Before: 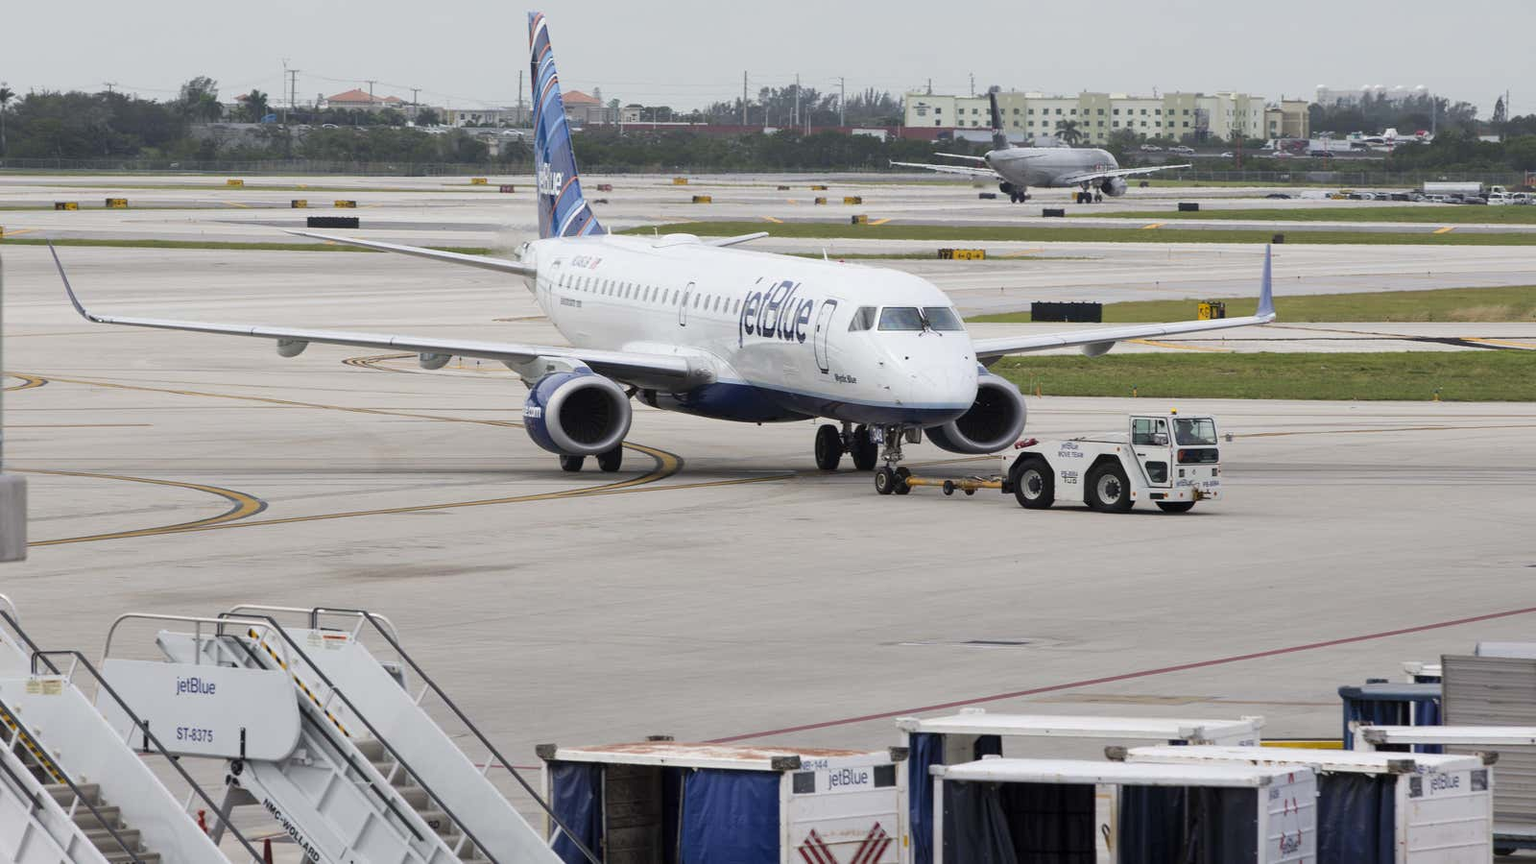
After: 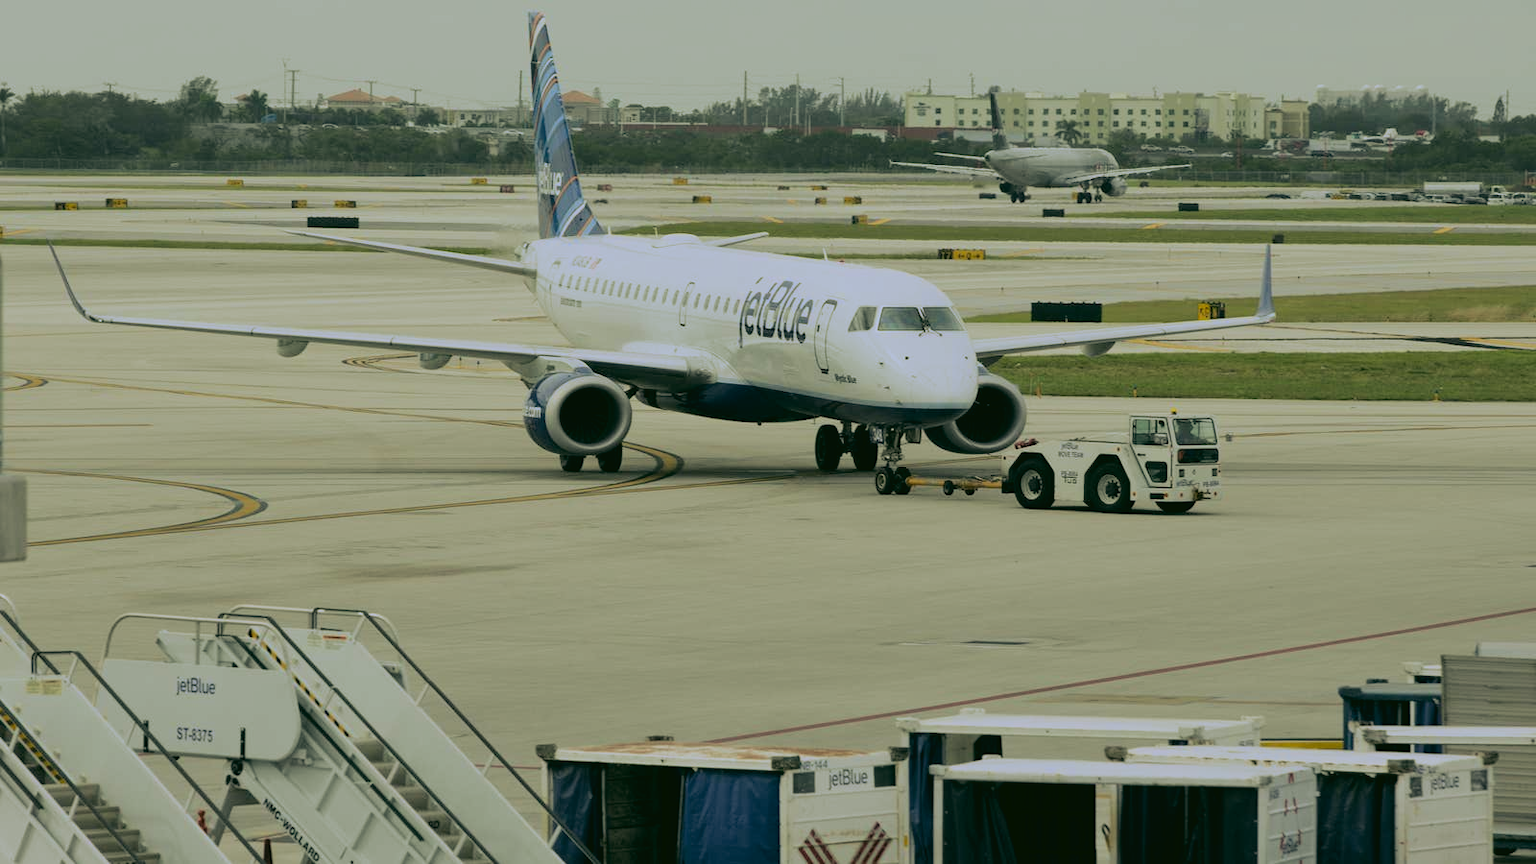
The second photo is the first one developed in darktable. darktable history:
filmic rgb: black relative exposure -7.65 EV, white relative exposure 4.56 EV, hardness 3.61, color science v6 (2022)
rgb curve: curves: ch0 [(0.123, 0.061) (0.995, 0.887)]; ch1 [(0.06, 0.116) (1, 0.906)]; ch2 [(0, 0) (0.824, 0.69) (1, 1)], mode RGB, independent channels, compensate middle gray true
